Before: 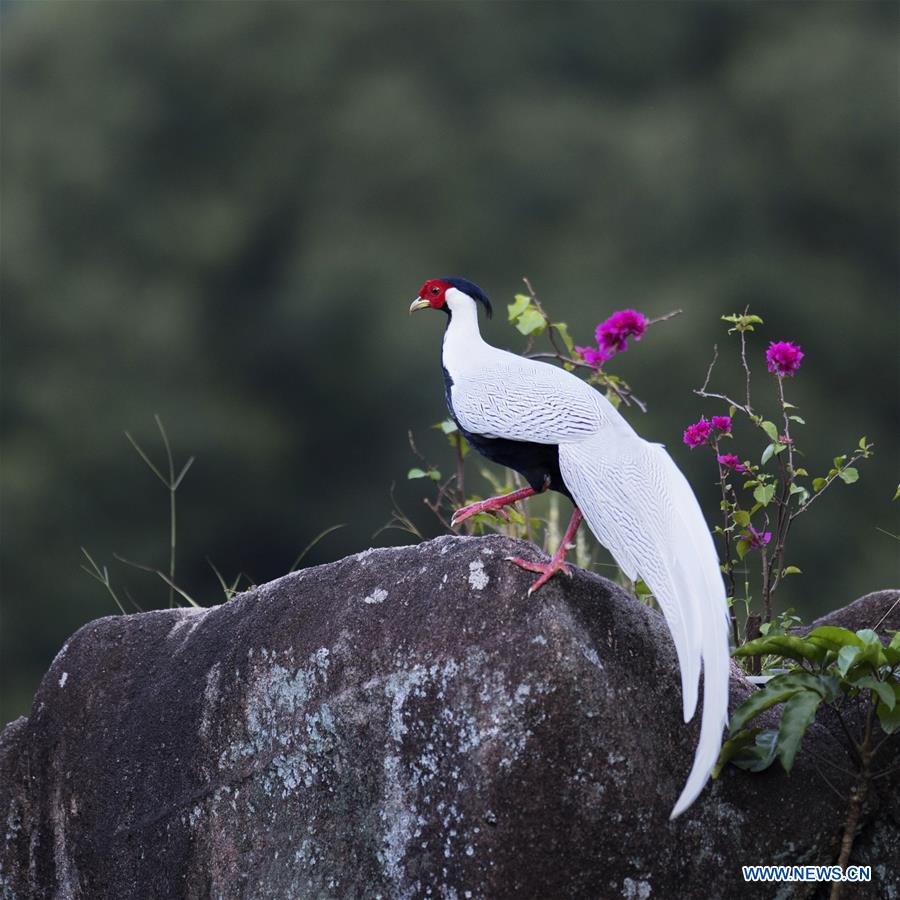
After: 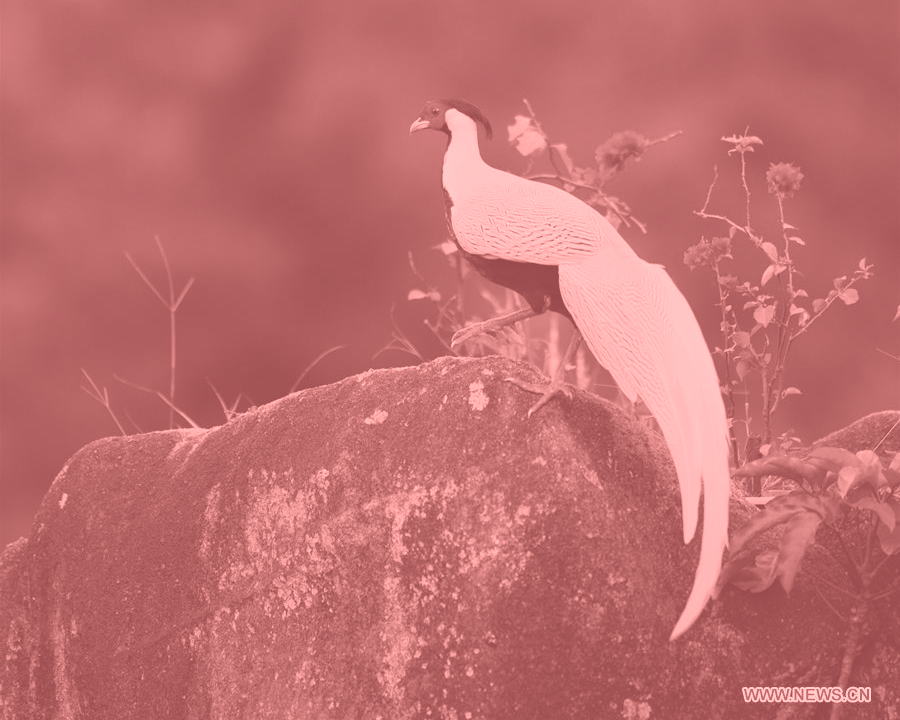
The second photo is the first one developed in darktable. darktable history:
crop and rotate: top 19.998%
colorize: saturation 51%, source mix 50.67%, lightness 50.67%
